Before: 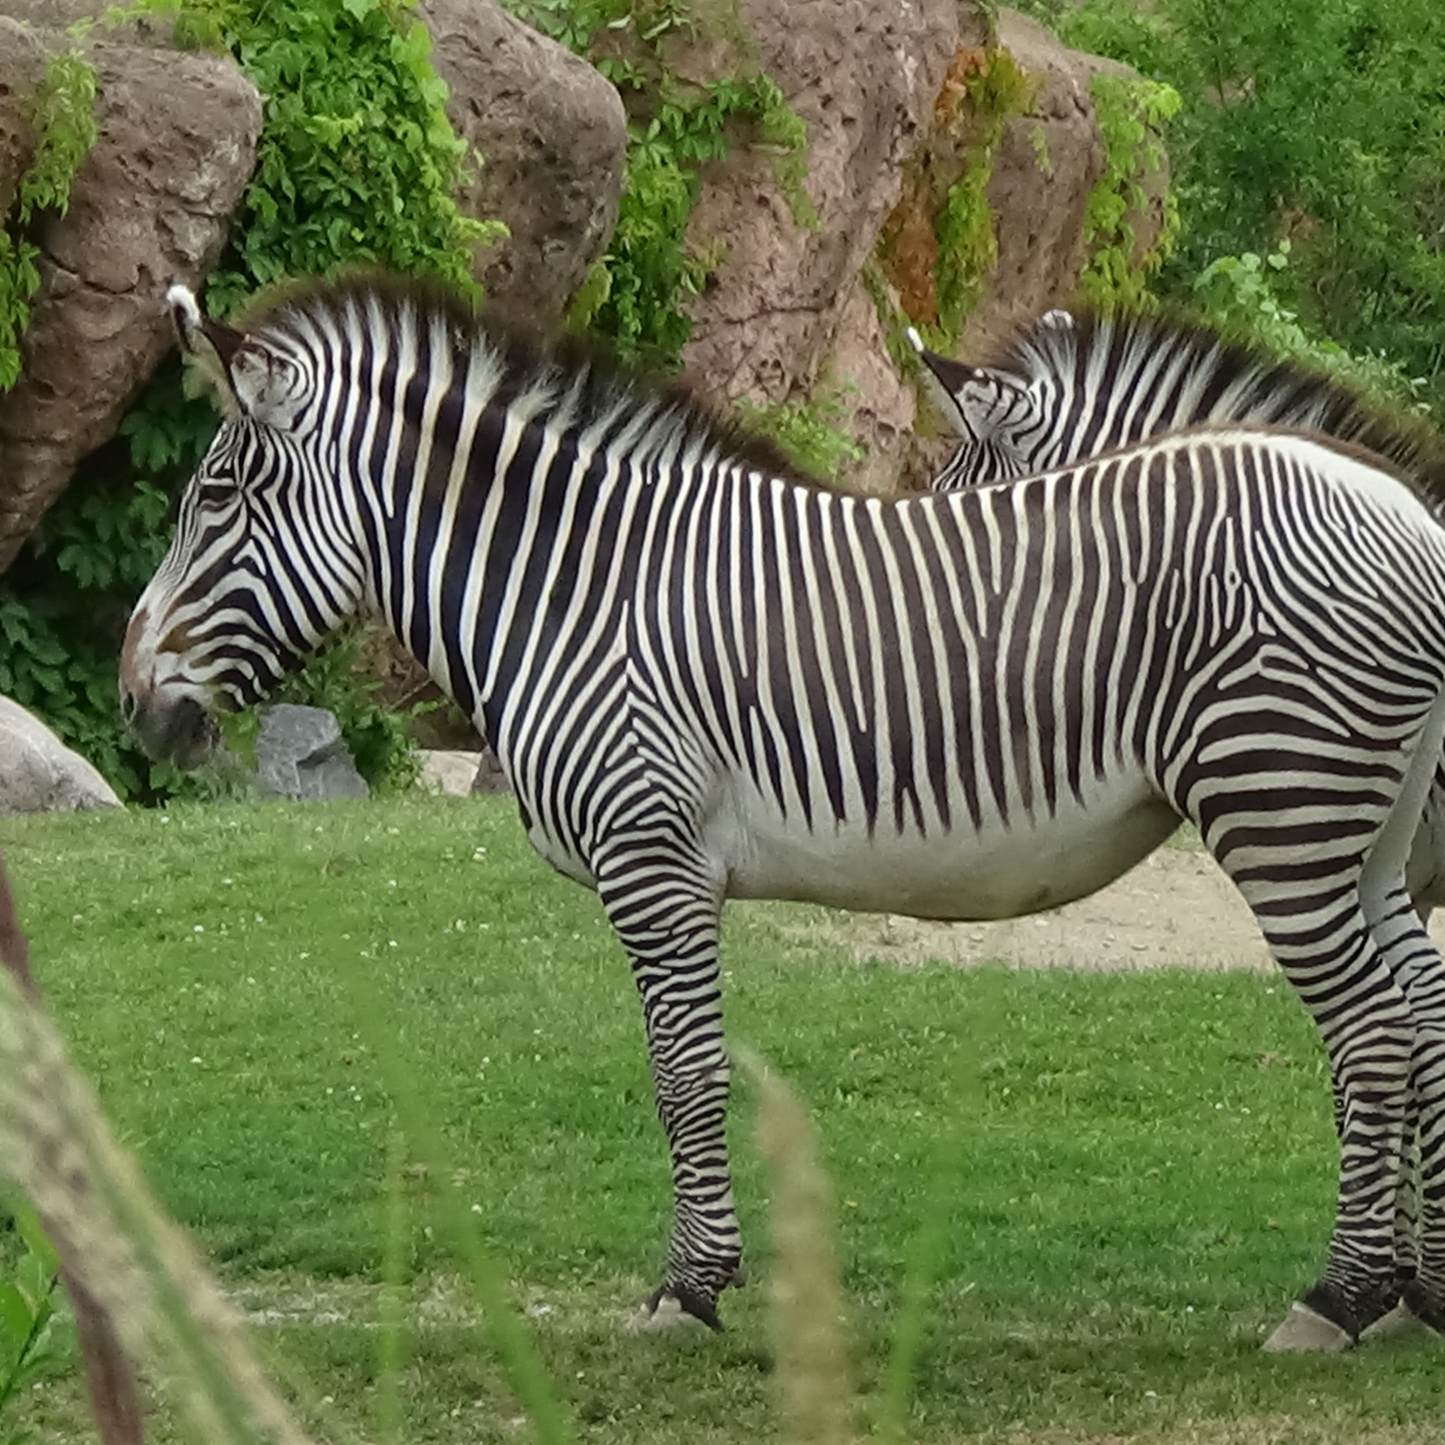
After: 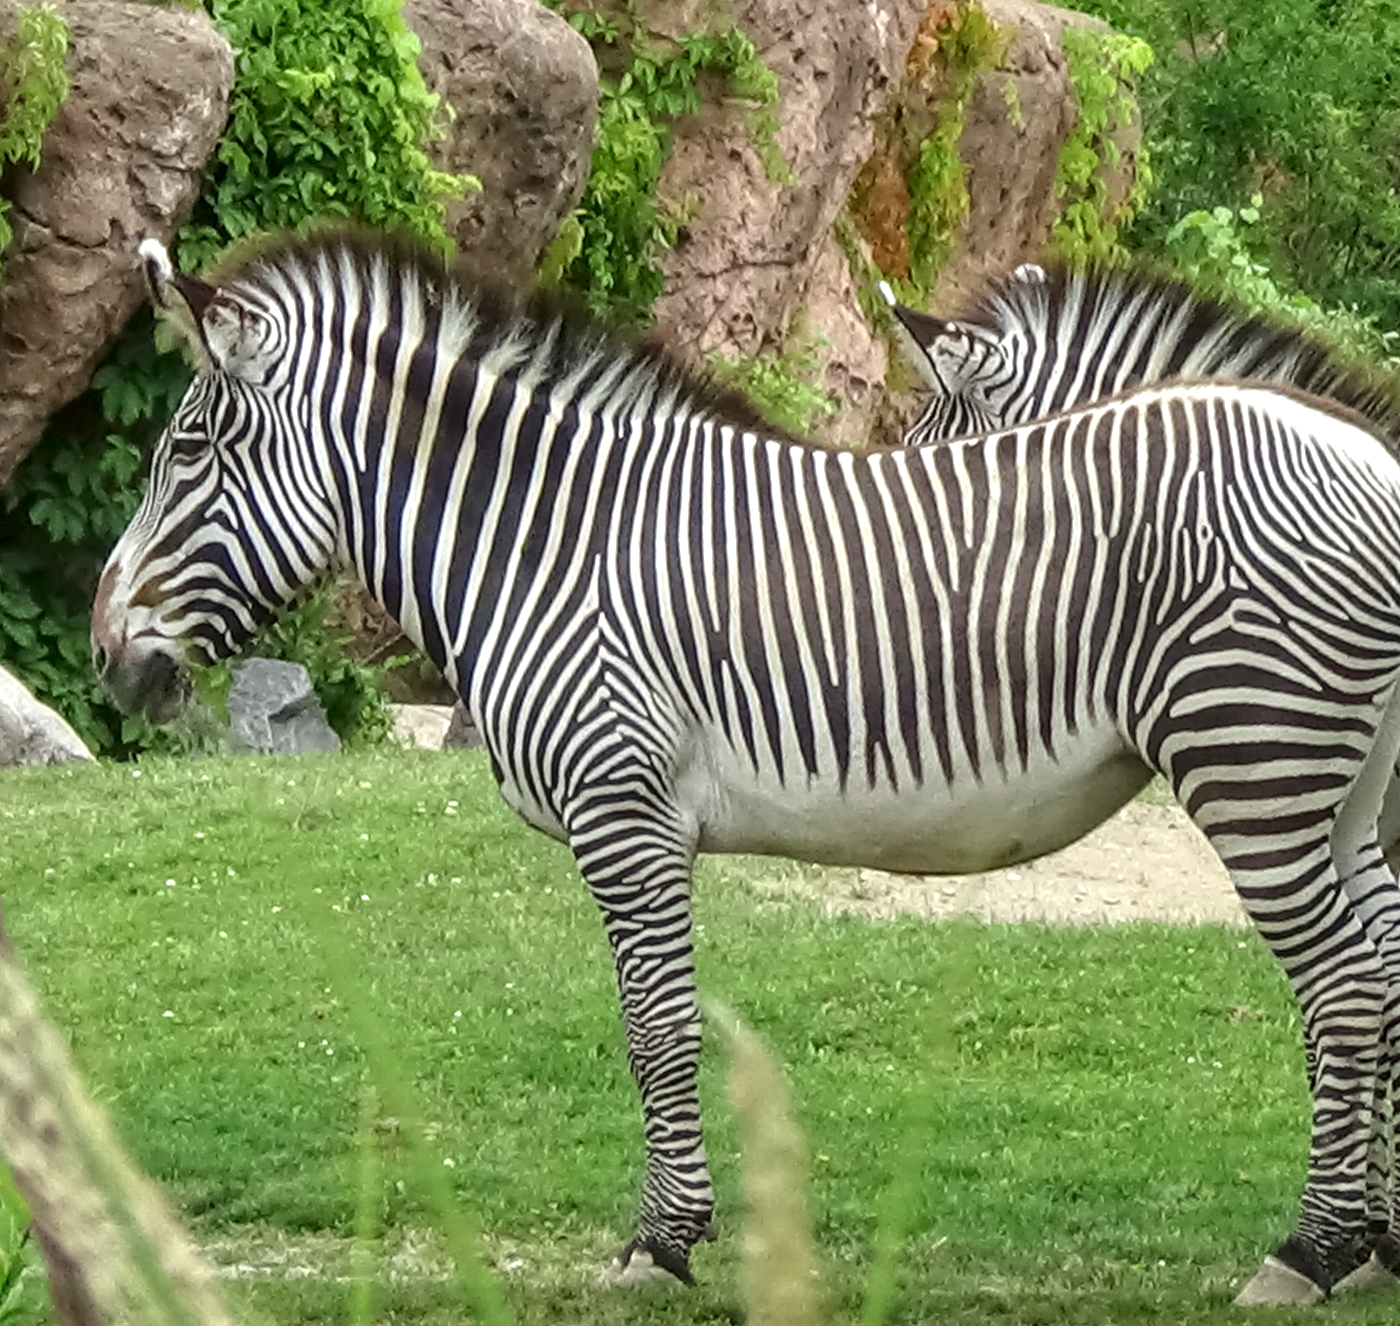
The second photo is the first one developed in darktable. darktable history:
exposure: exposure 0.6 EV, compensate highlight preservation false
crop: left 1.964%, top 3.251%, right 1.122%, bottom 4.933%
local contrast: on, module defaults
